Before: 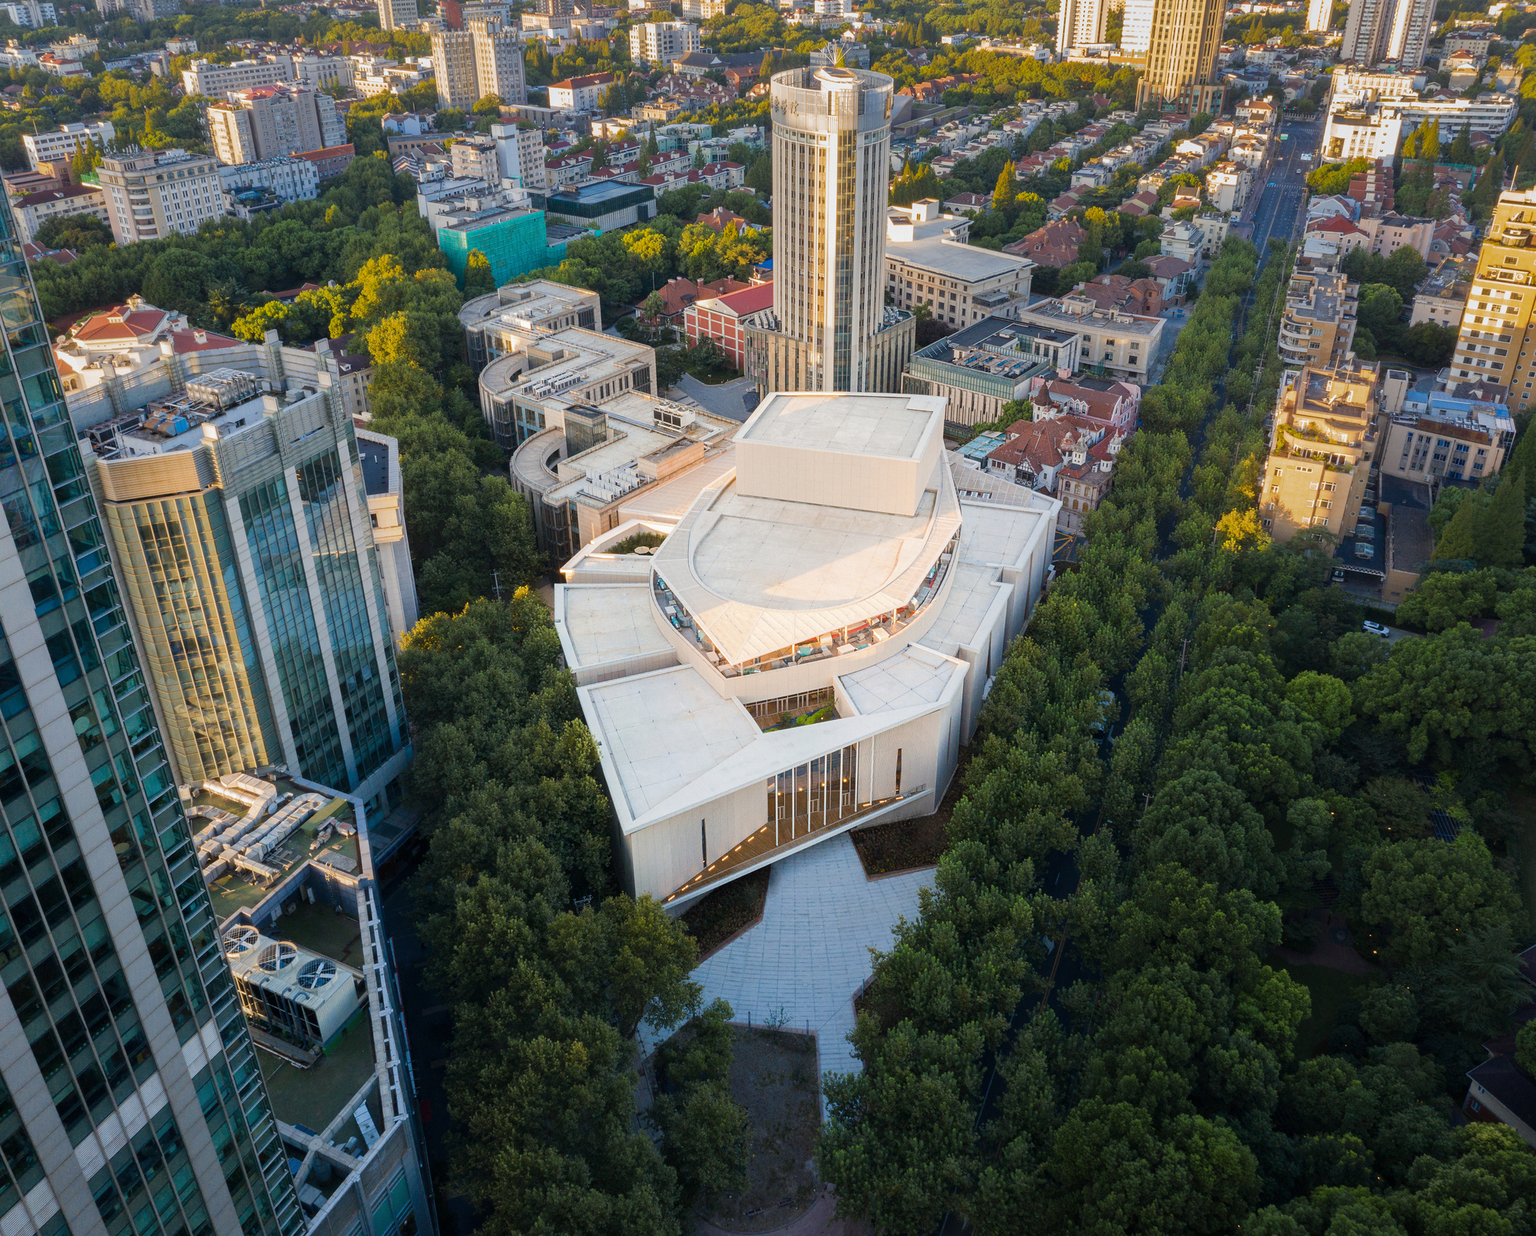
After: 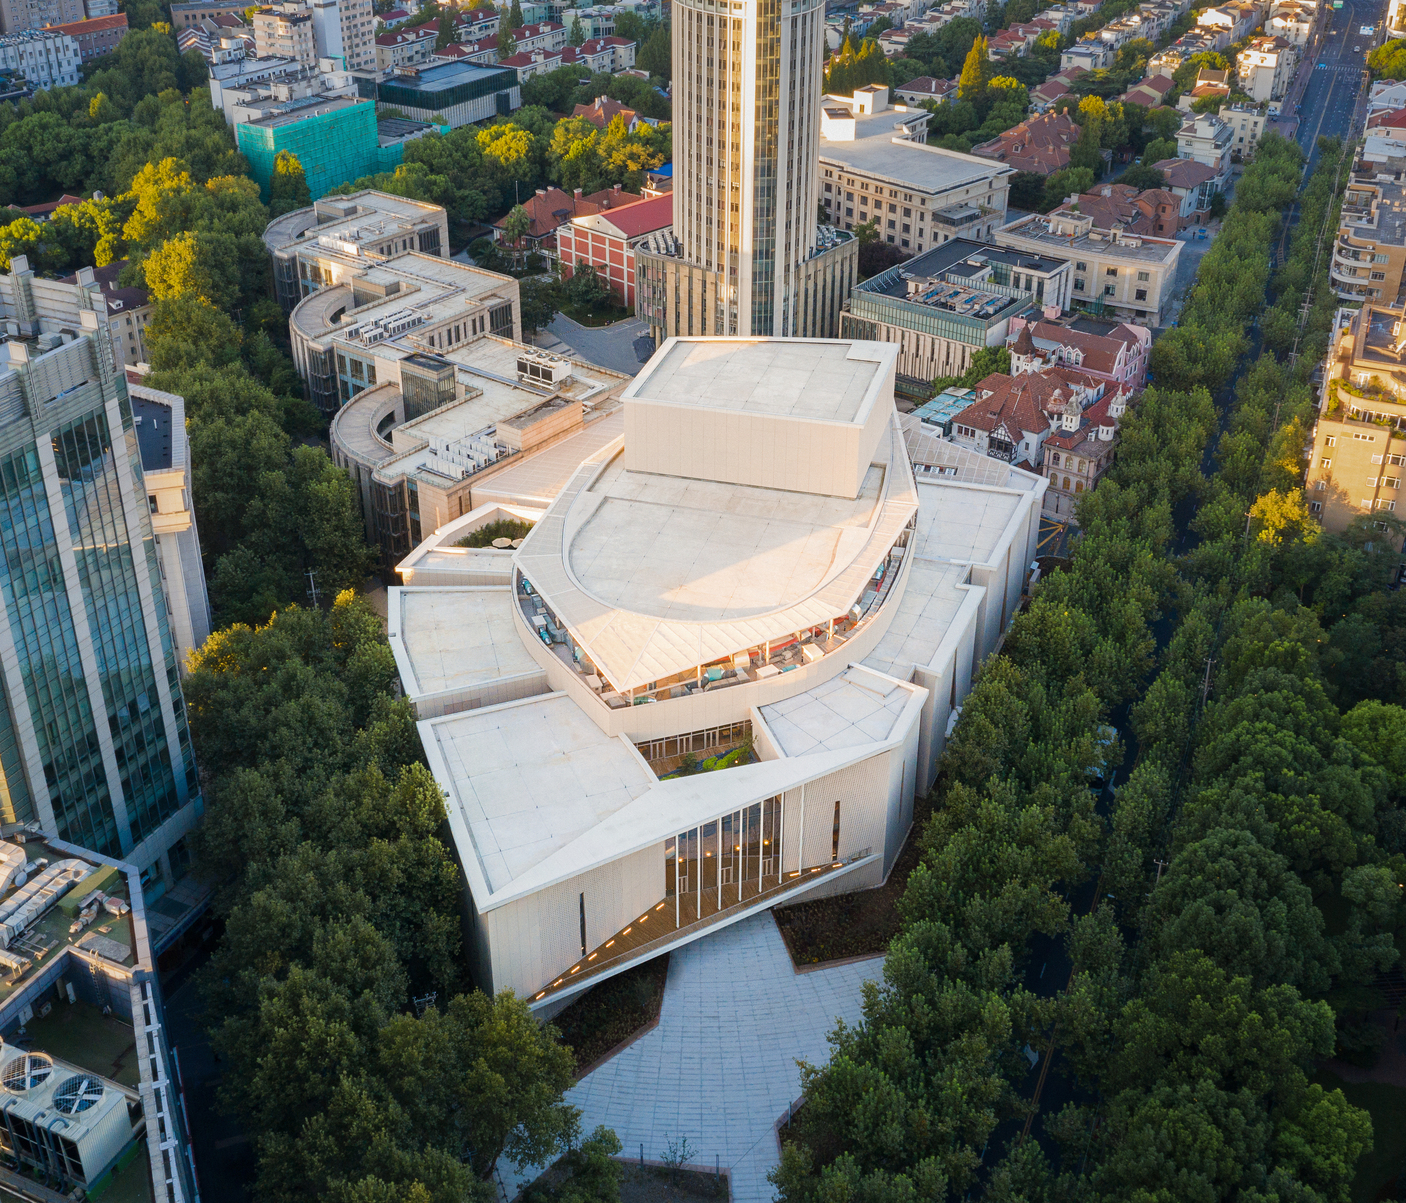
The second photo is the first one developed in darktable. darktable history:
crop and rotate: left 16.735%, top 10.827%, right 12.923%, bottom 14.424%
